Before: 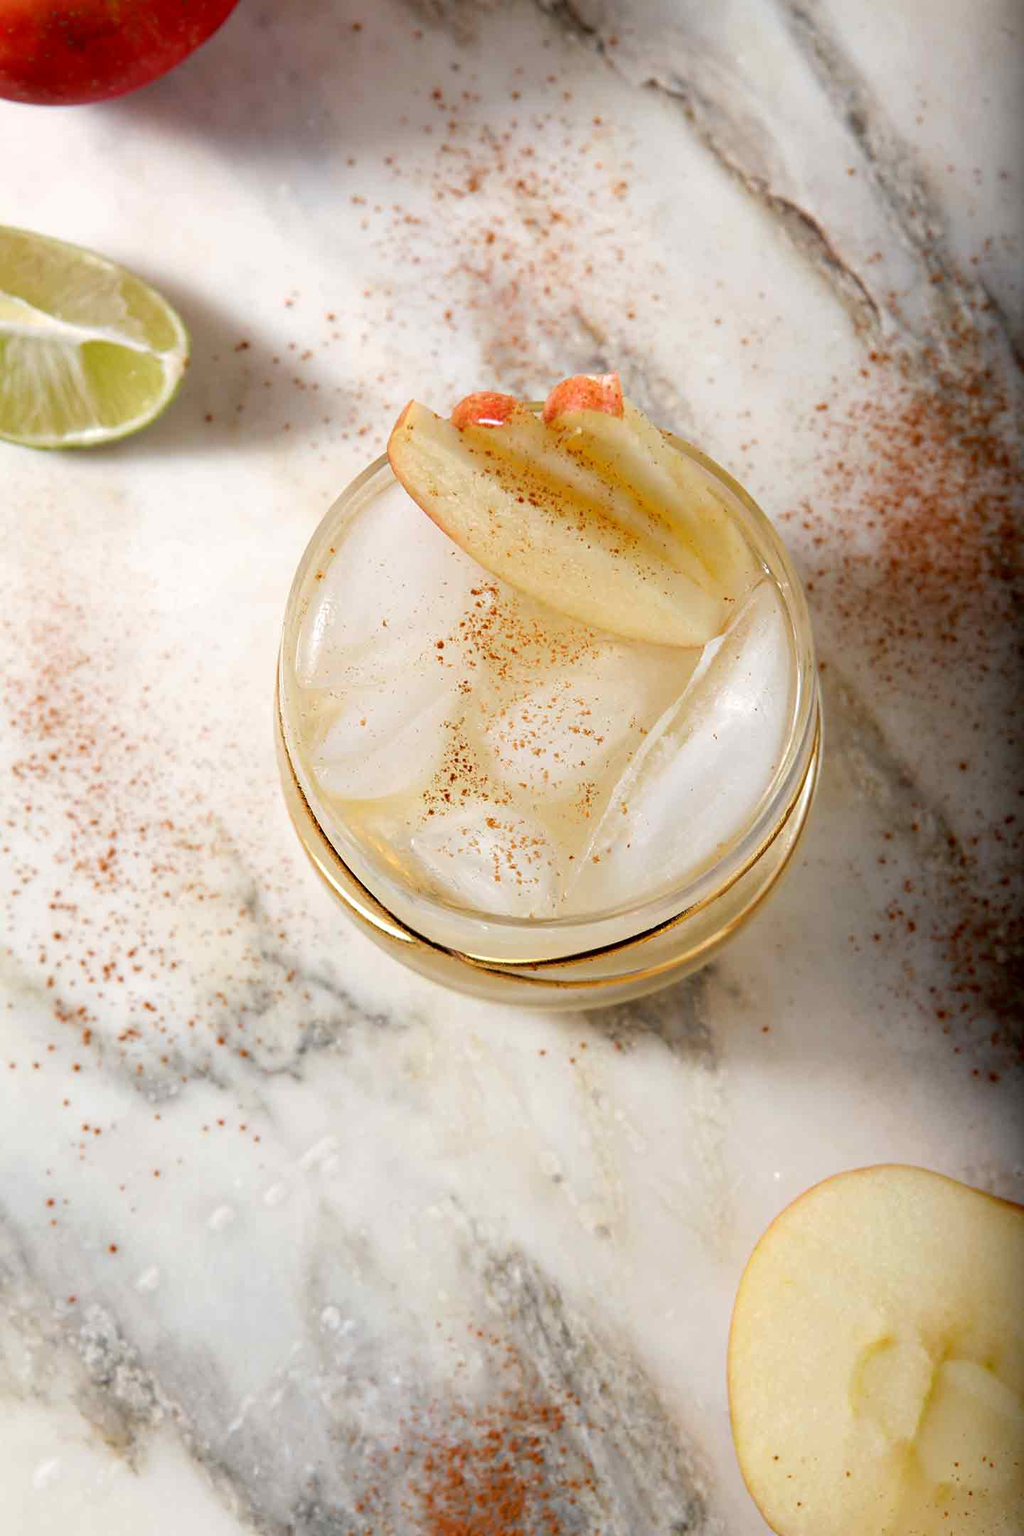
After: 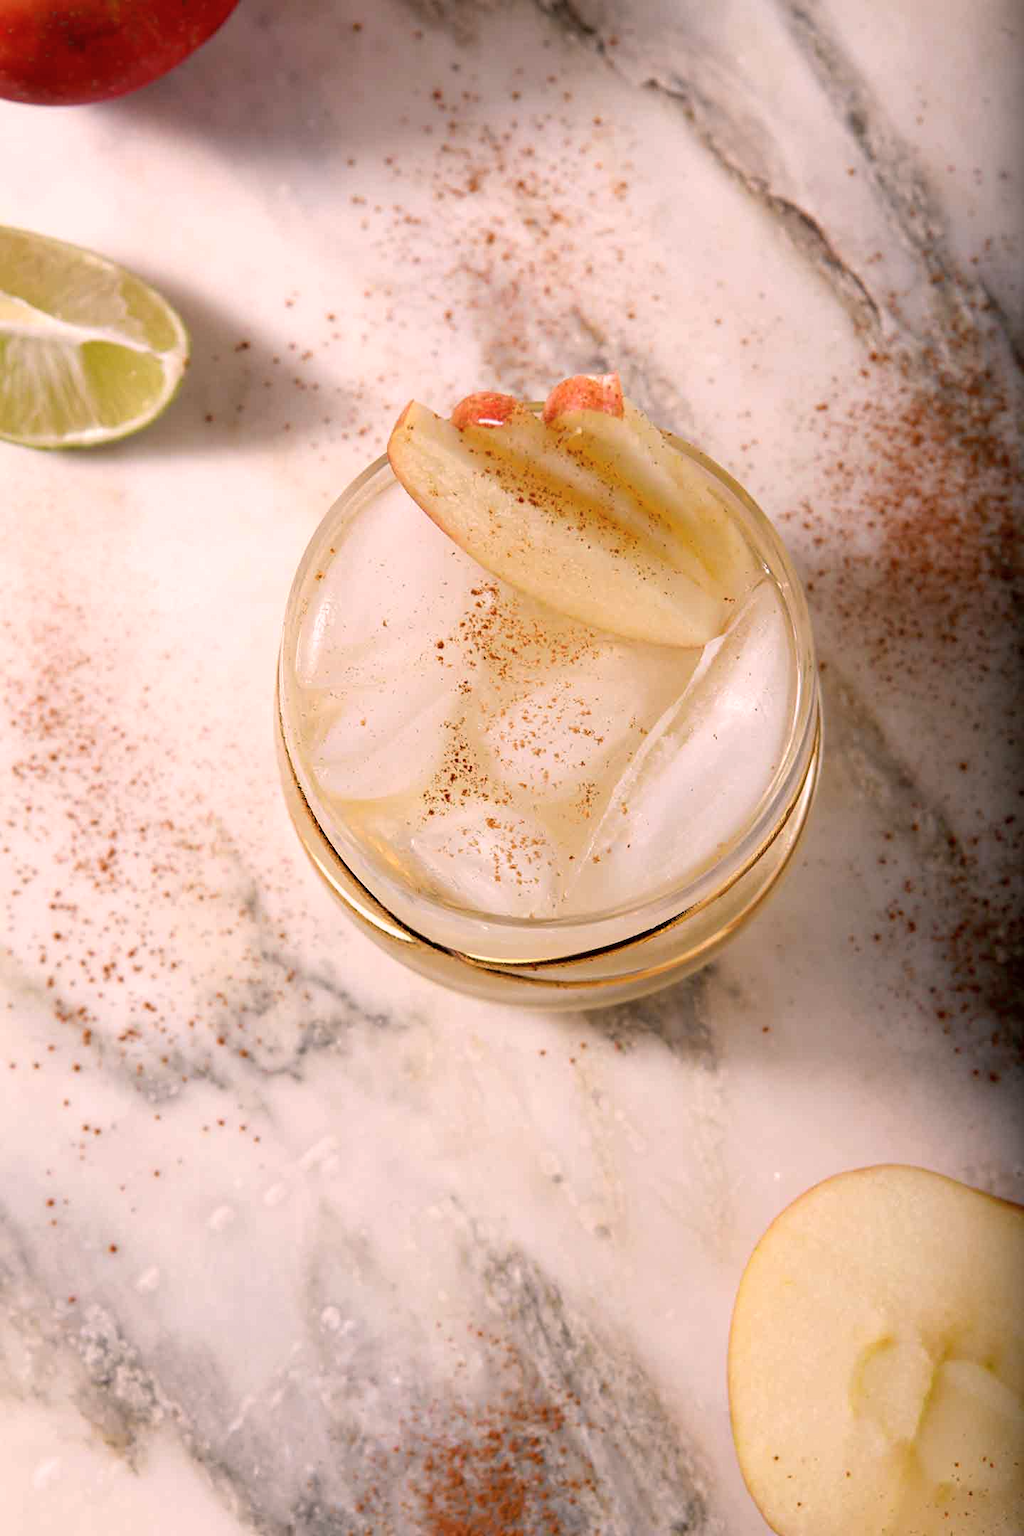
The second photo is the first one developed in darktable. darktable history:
color correction: highlights a* 12.82, highlights b* 5.55
color zones: curves: ch1 [(0, 0.469) (0.001, 0.469) (0.12, 0.446) (0.248, 0.469) (0.5, 0.5) (0.748, 0.5) (0.999, 0.469) (1, 0.469)]
